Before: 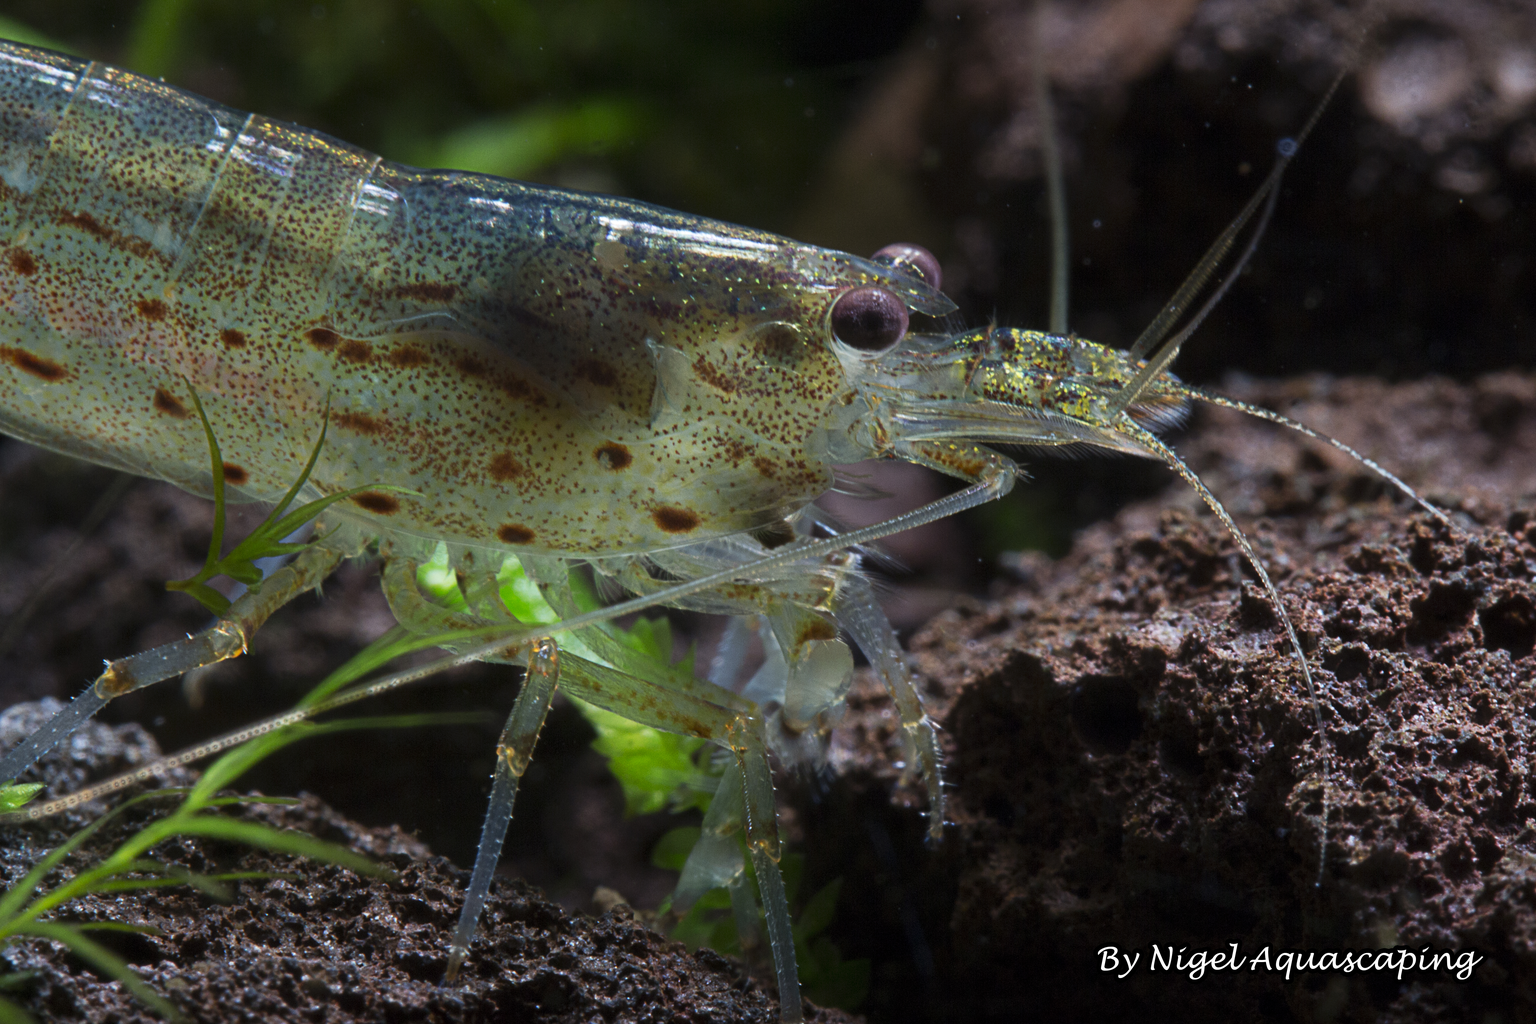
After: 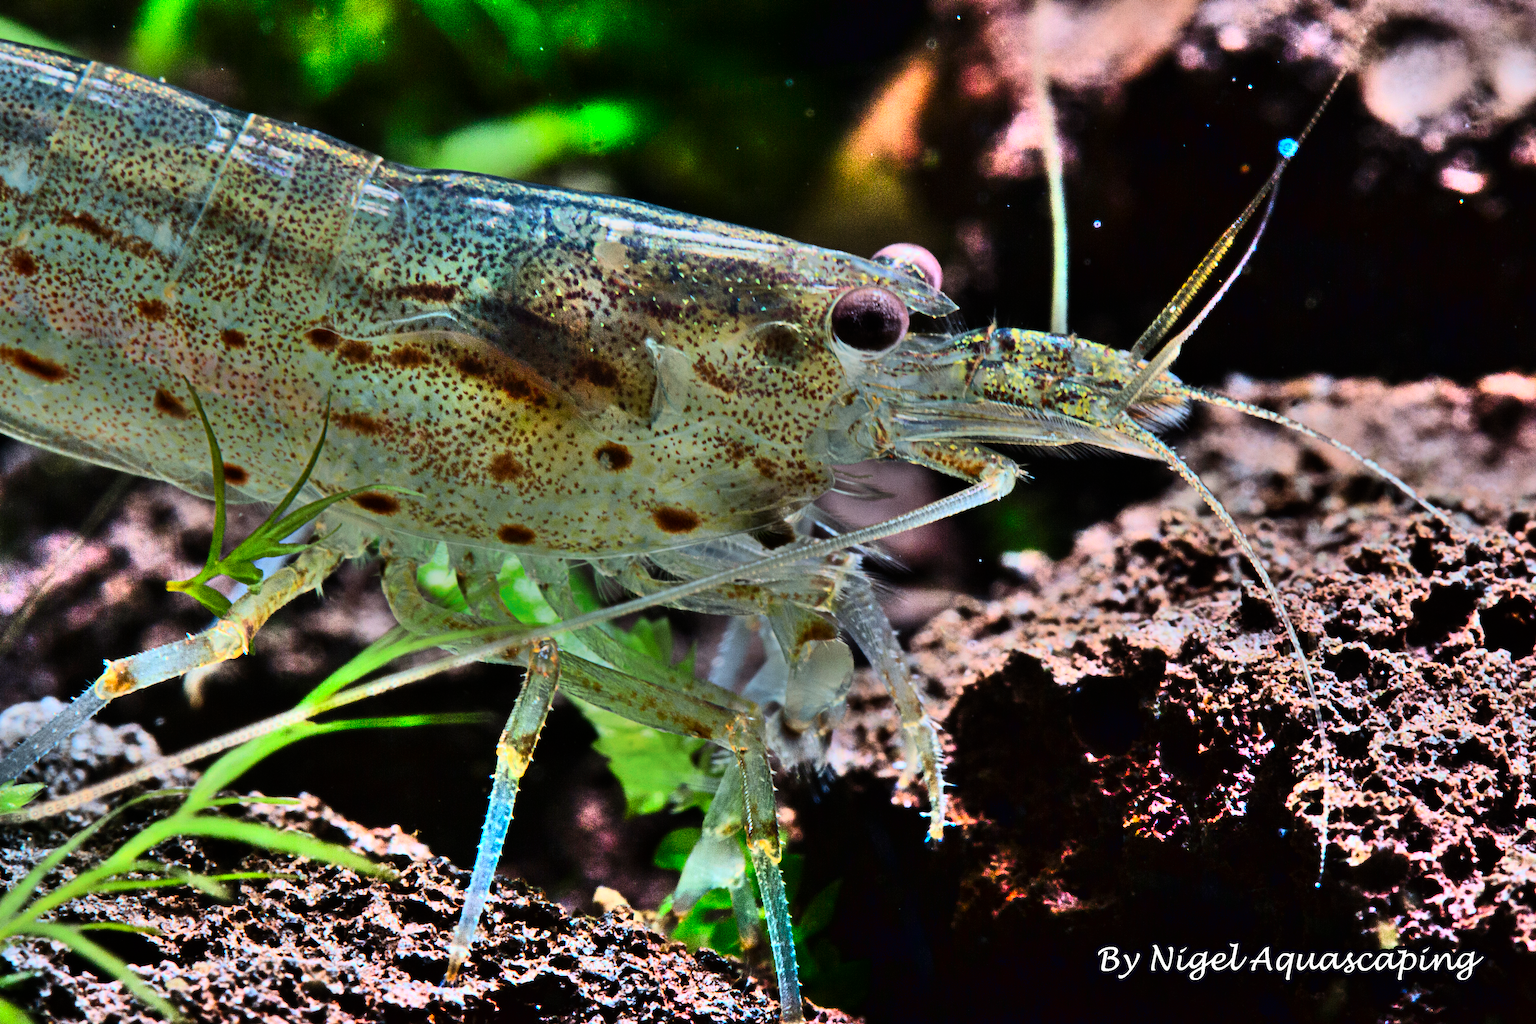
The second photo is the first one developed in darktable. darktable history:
contrast brightness saturation: contrast 0.218
shadows and highlights: radius 123.67, shadows 99.69, white point adjustment -3.05, highlights -99.14, soften with gaussian
filmic rgb: black relative exposure -7.65 EV, white relative exposure 4.56 EV, hardness 3.61, color science v6 (2022)
